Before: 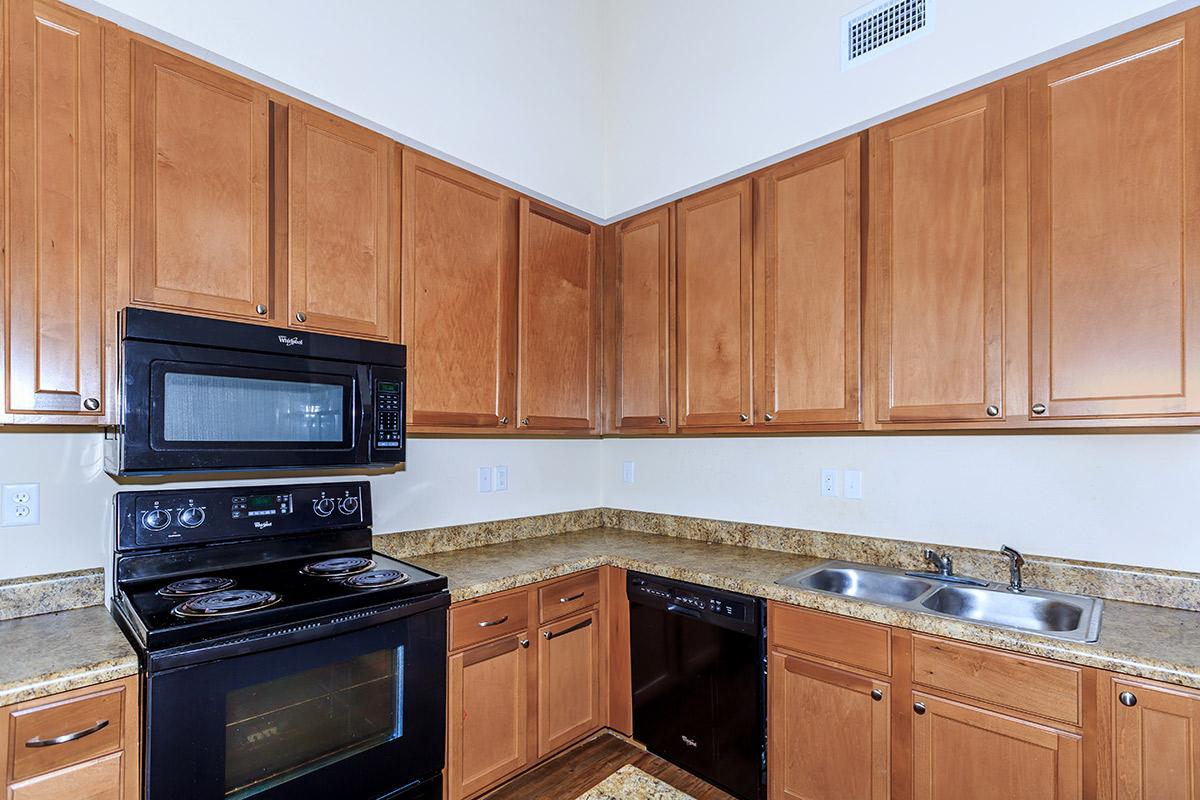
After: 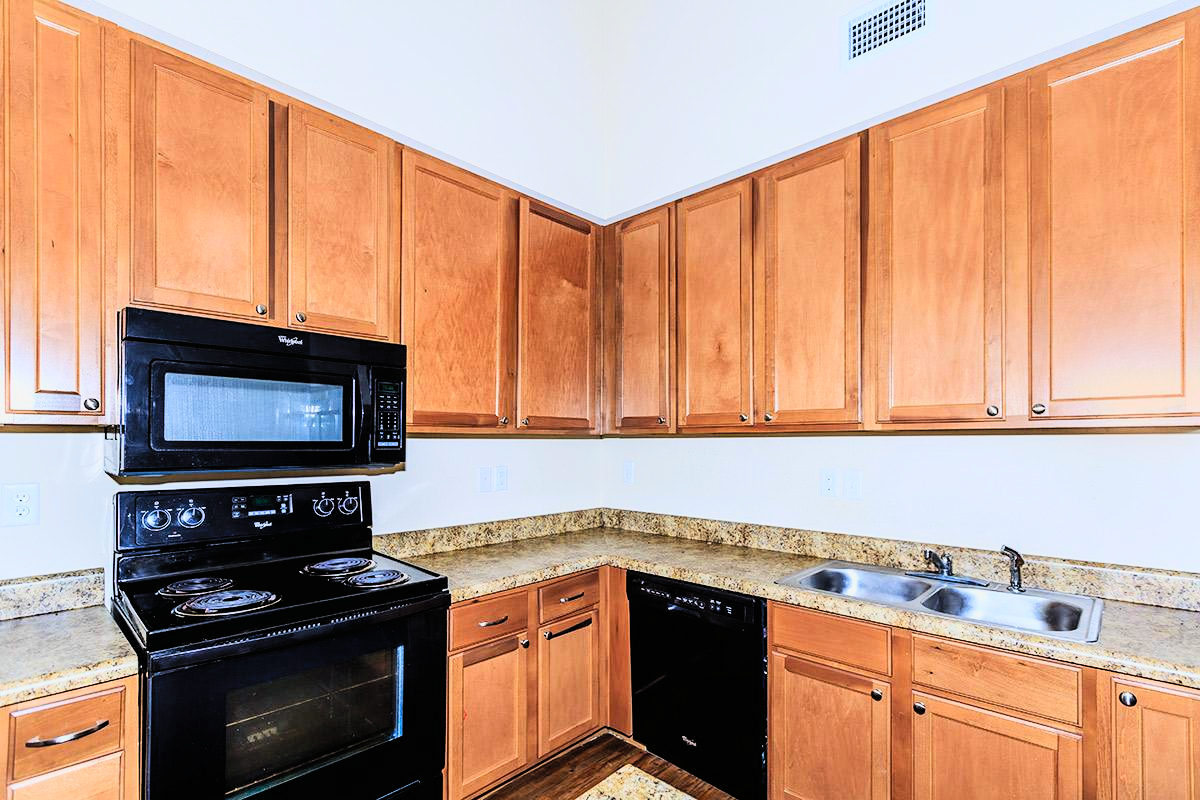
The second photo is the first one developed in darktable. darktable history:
filmic rgb: black relative exposure -5.03 EV, white relative exposure 3.95 EV, hardness 2.9, contrast 1.296, highlights saturation mix -11.22%
contrast brightness saturation: contrast 0.241, brightness 0.241, saturation 0.377
